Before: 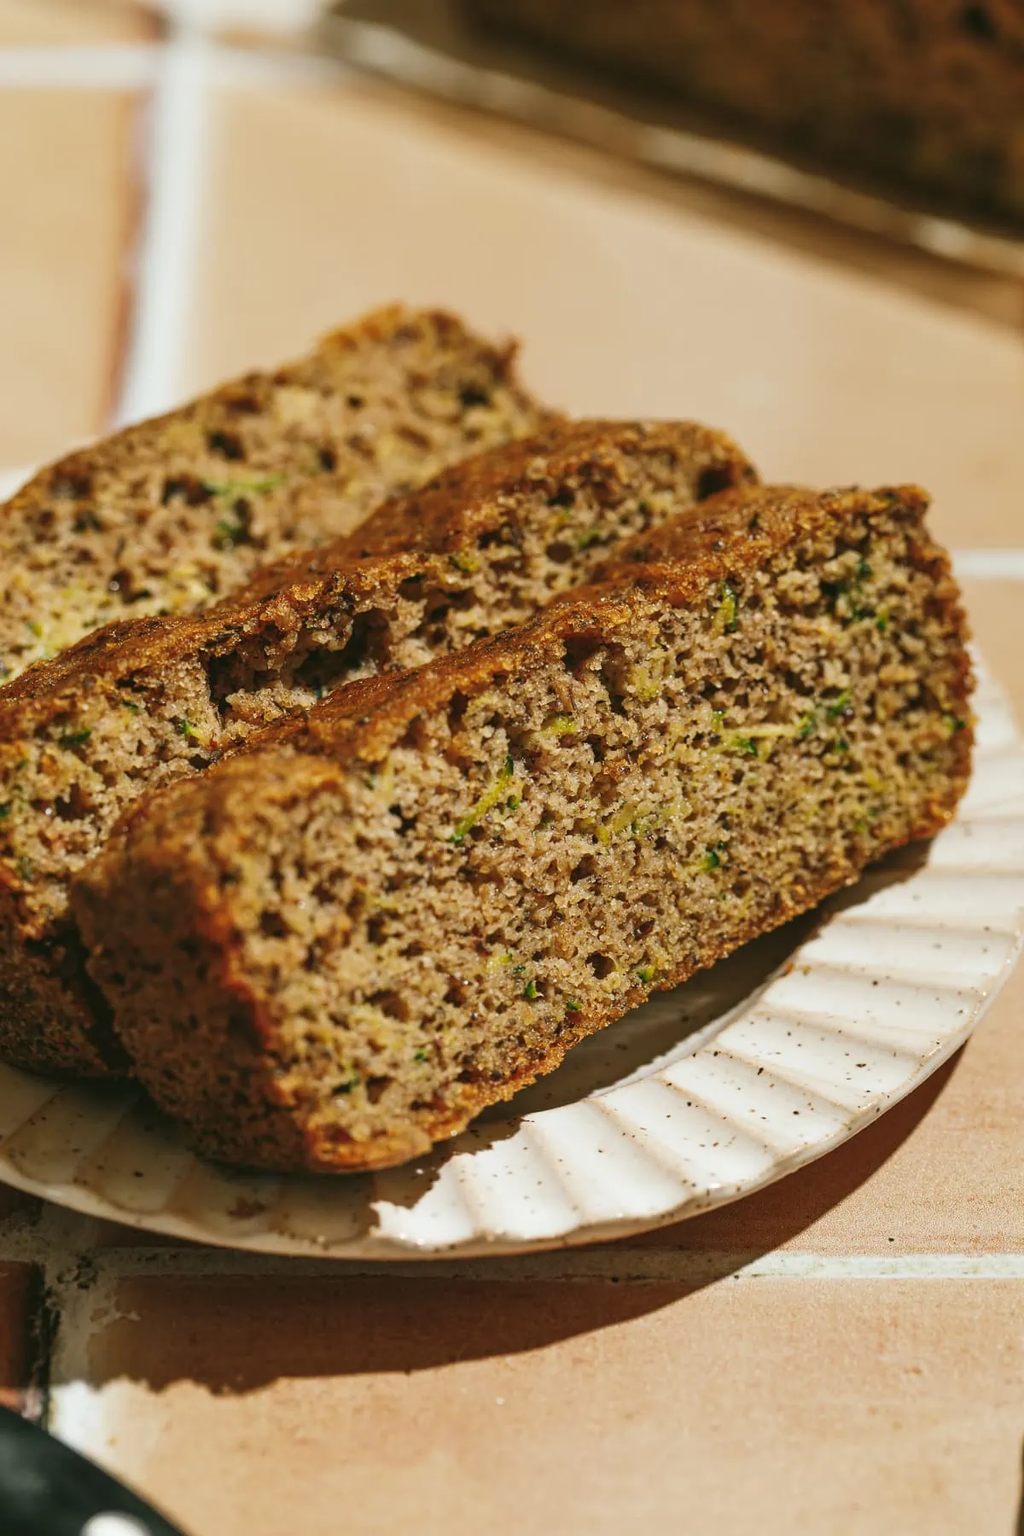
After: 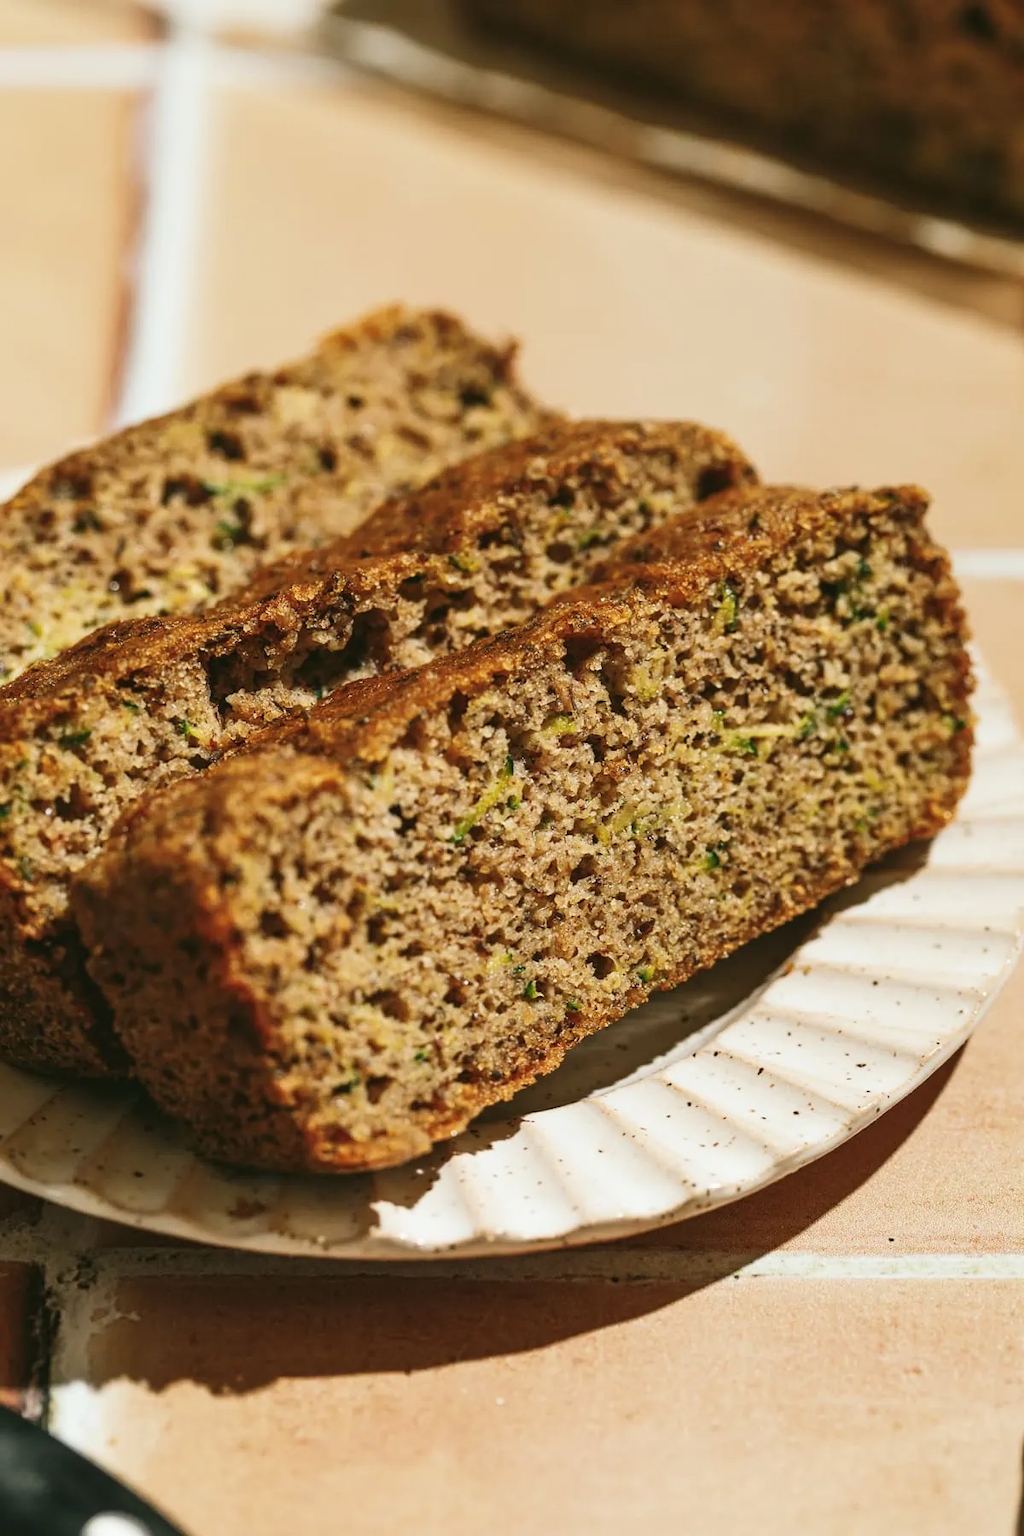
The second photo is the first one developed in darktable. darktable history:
contrast brightness saturation: contrast 0.15, brightness 0.05
